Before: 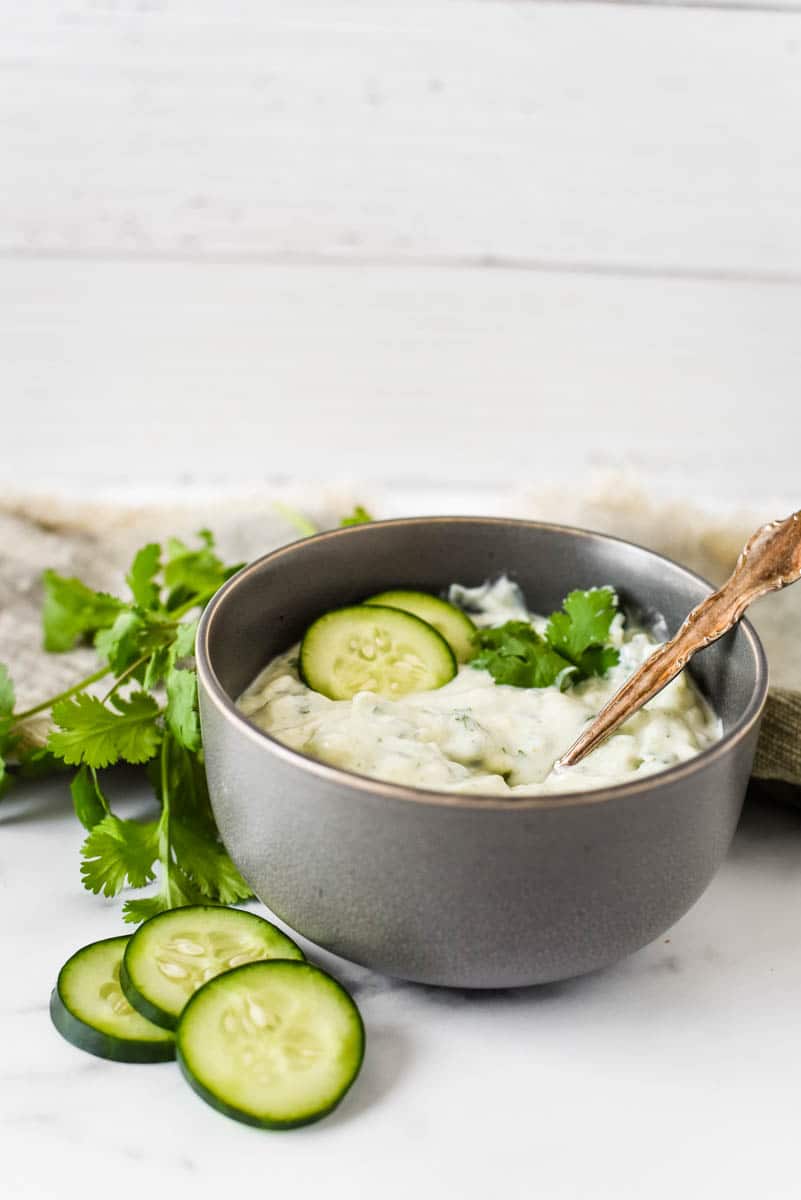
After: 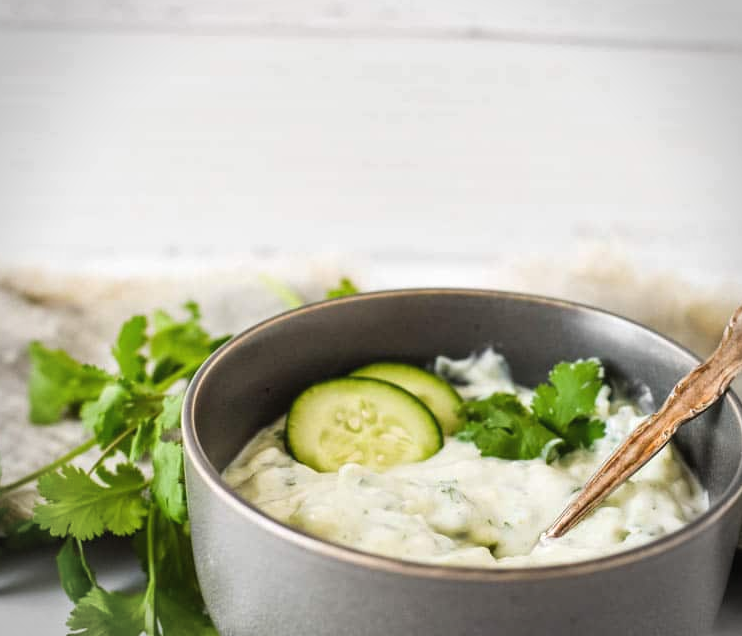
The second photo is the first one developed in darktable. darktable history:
exposure: black level correction -0.002, exposure 0.033 EV, compensate exposure bias true, compensate highlight preservation false
crop: left 1.817%, top 19.061%, right 5.492%, bottom 27.896%
vignetting: brightness -0.33, dithering 16-bit output
